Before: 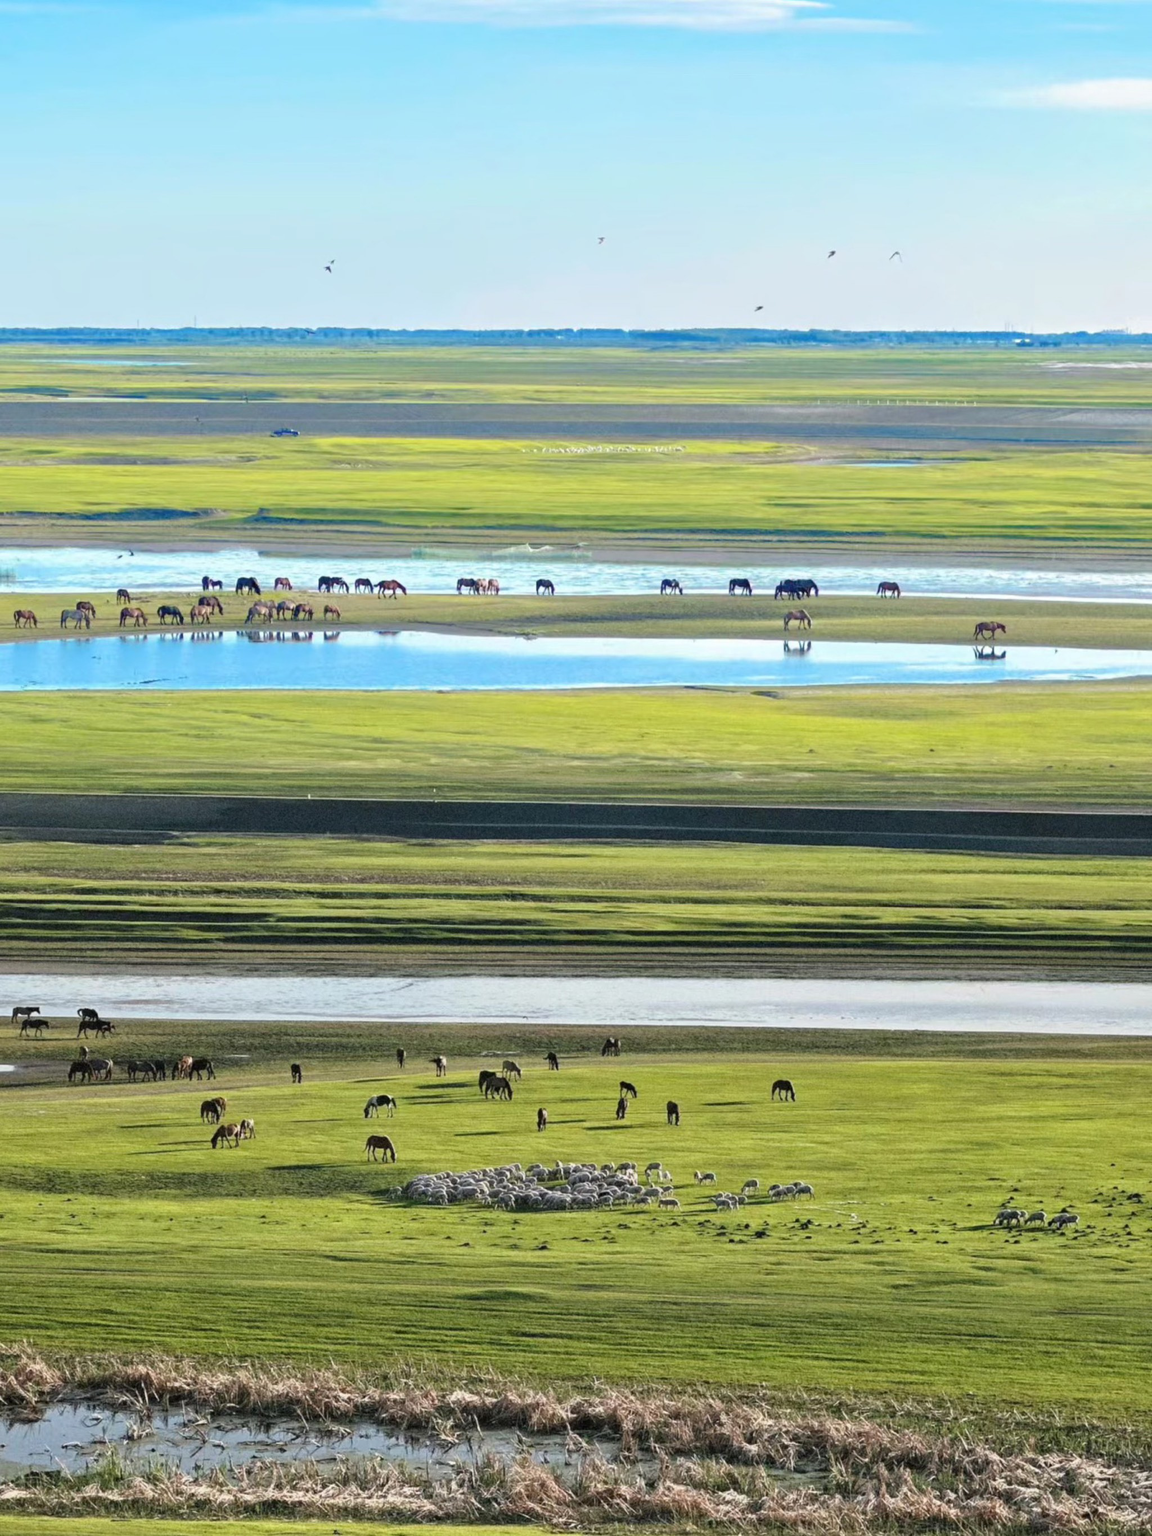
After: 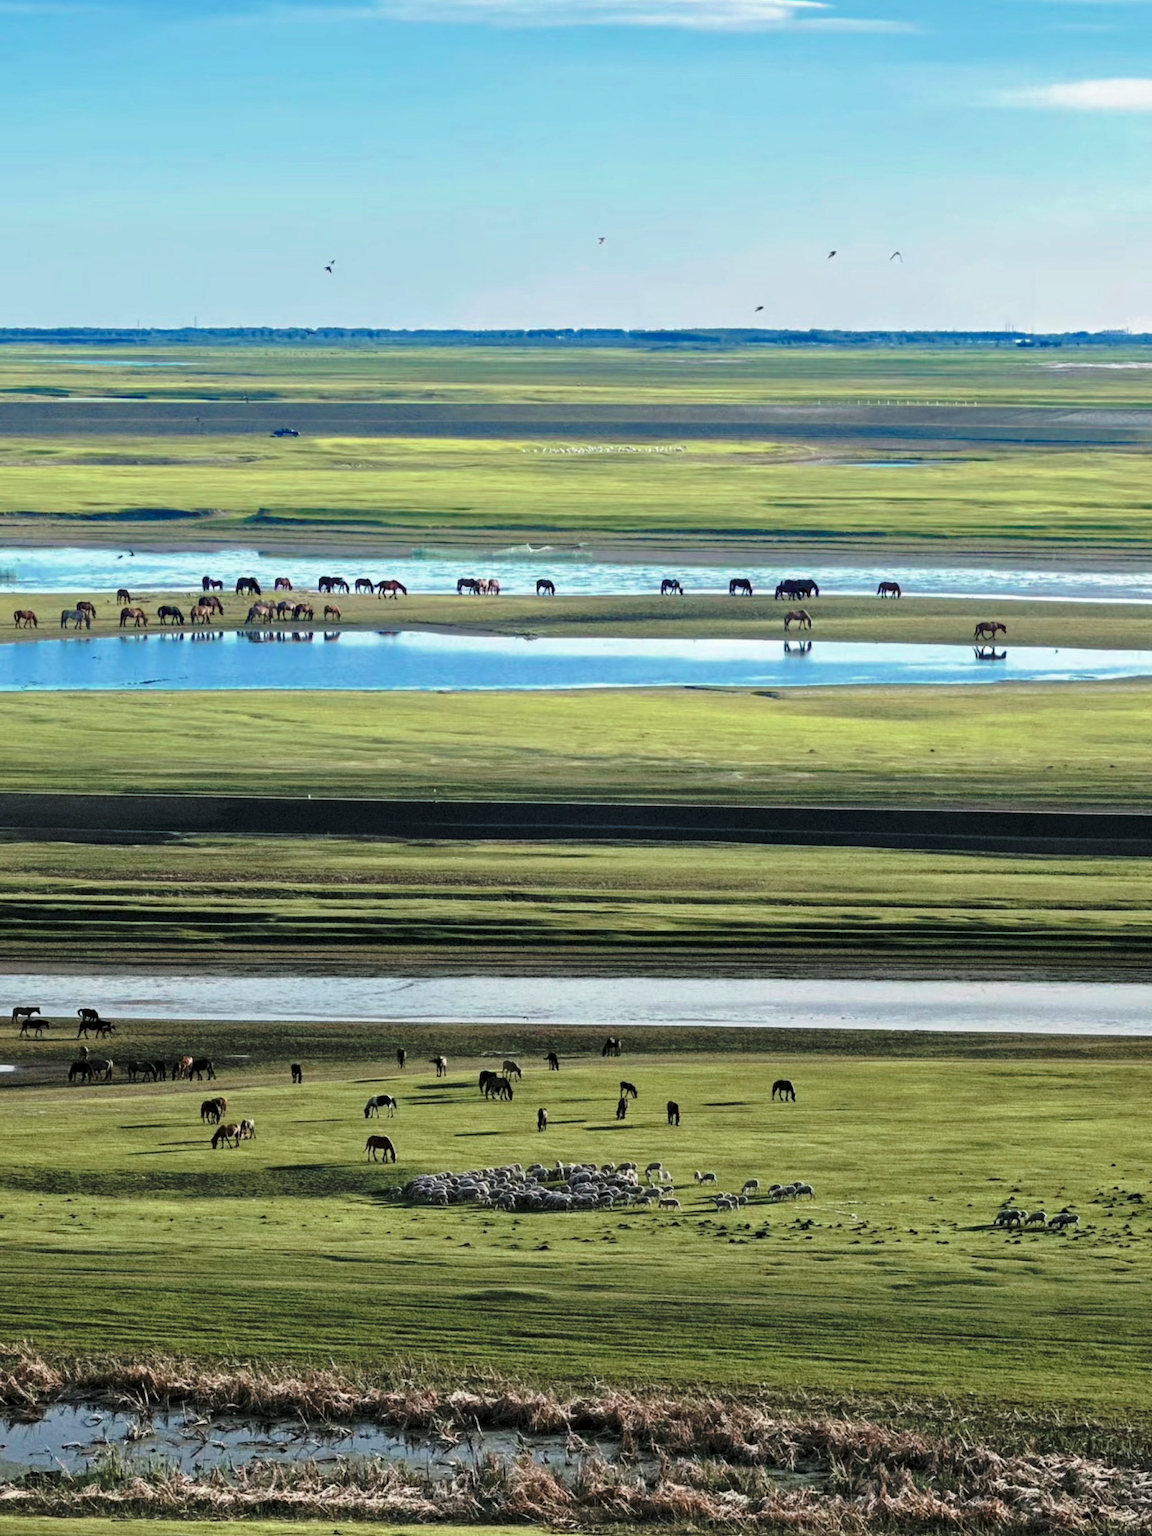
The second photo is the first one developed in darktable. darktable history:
tone curve: curves: ch0 [(0, 0) (0.003, 0.002) (0.011, 0.007) (0.025, 0.015) (0.044, 0.026) (0.069, 0.041) (0.1, 0.059) (0.136, 0.08) (0.177, 0.105) (0.224, 0.132) (0.277, 0.163) (0.335, 0.198) (0.399, 0.253) (0.468, 0.341) (0.543, 0.435) (0.623, 0.532) (0.709, 0.635) (0.801, 0.745) (0.898, 0.873) (1, 1)], preserve colors none
color look up table: target L [79.36, 74.4, 62.18, 44.99, 200.21, 100, 80.32, 69.28, 64.12, 59.18, 53.03, 50.32, 45.62, 37.32, 53.61, 48.66, 37.57, 37.23, 25.74, 17.06, 71.69, 68.22, 51.55, 46.2, 0 ×25], target a [-1.061, -14.54, -27.66, -9.669, -0.029, 0, 0.105, 13.85, 16.03, 32.94, -0.294, 45.31, 43.21, 14.89, 6.469, 44.51, 12.3, -0.424, 24.79, -0.276, -22.64, -0.977, -13.91, -3.263, 0 ×25], target b [-0.653, 31.6, 17.8, 12.72, 0.364, -0.004, 42.51, 45.27, 13.01, 44.27, -0.234, 20, 37.38, 16.8, -20.54, -7.501, -41.35, -0.719, -21.6, -0.582, -3.051, -0.941, -21.57, -22.45, 0 ×25], num patches 24
